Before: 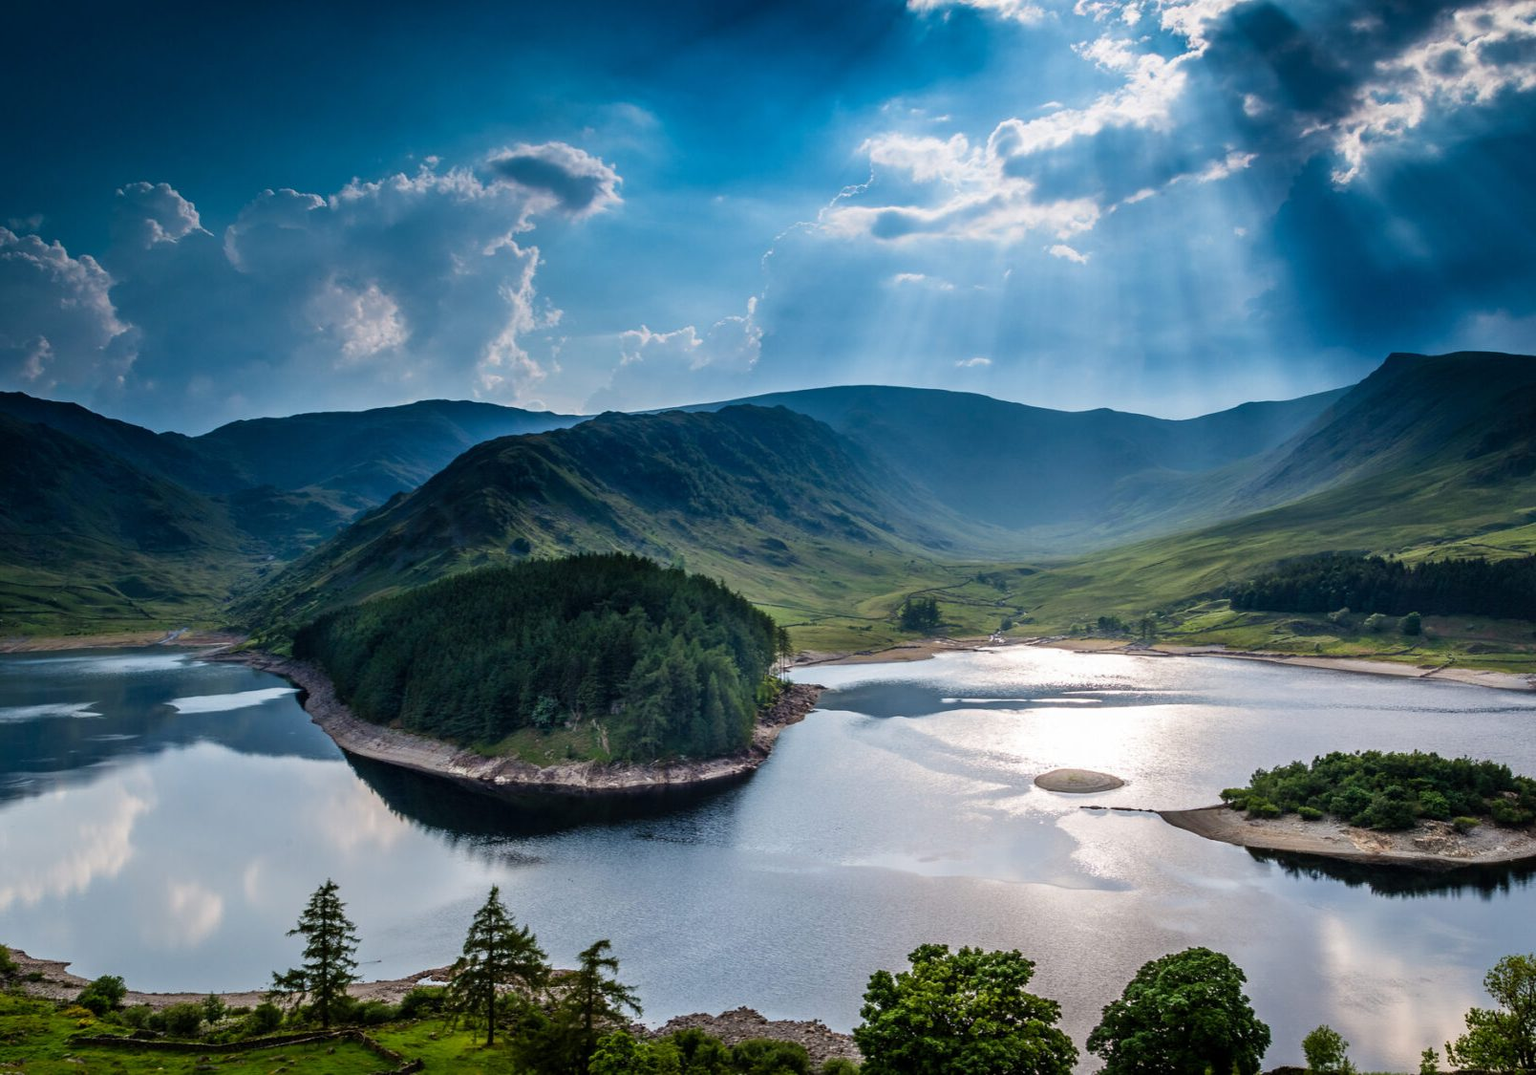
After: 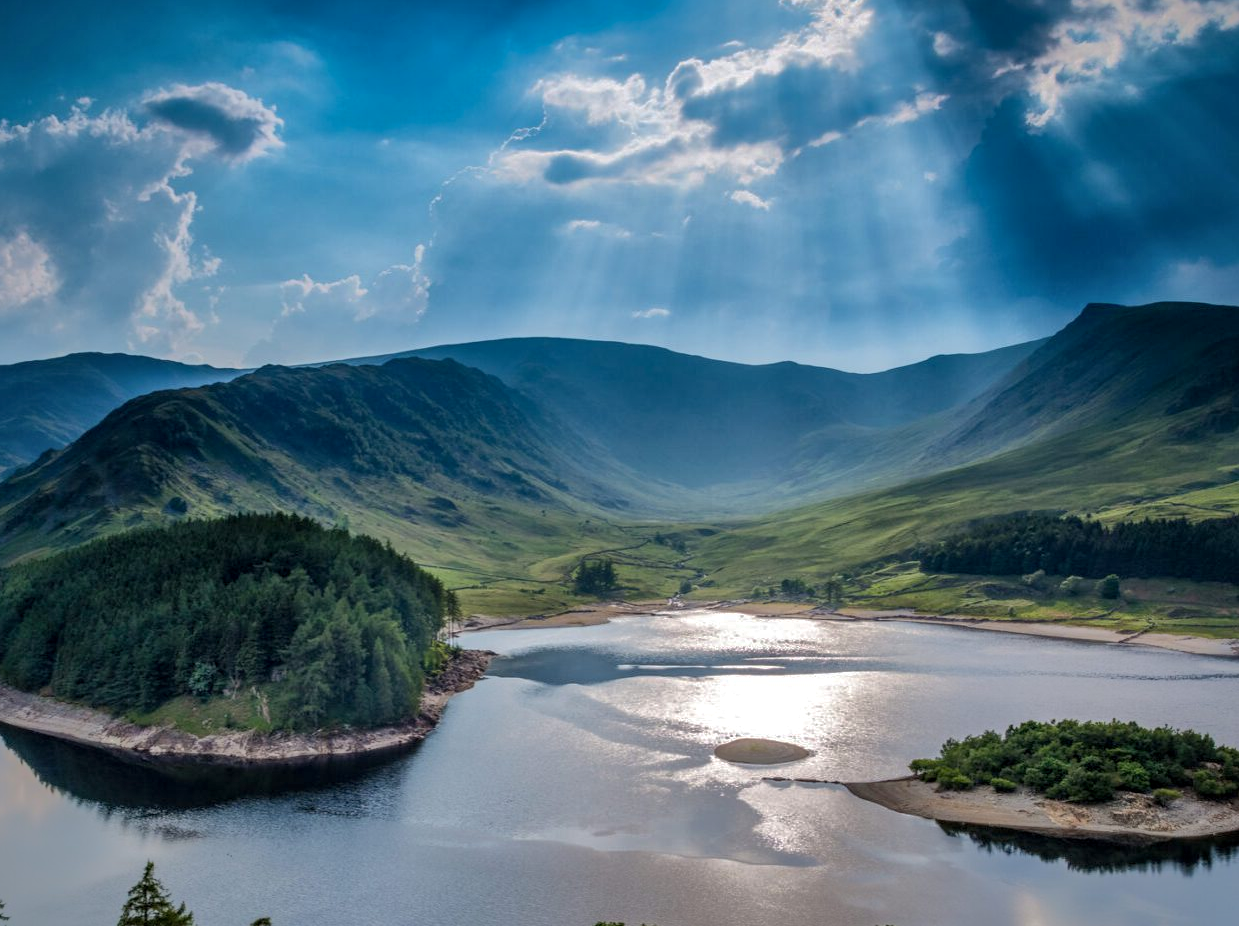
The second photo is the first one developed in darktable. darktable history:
local contrast: on, module defaults
crop: left 22.936%, top 5.914%, bottom 11.712%
shadows and highlights: shadows 38.93, highlights -76.08
